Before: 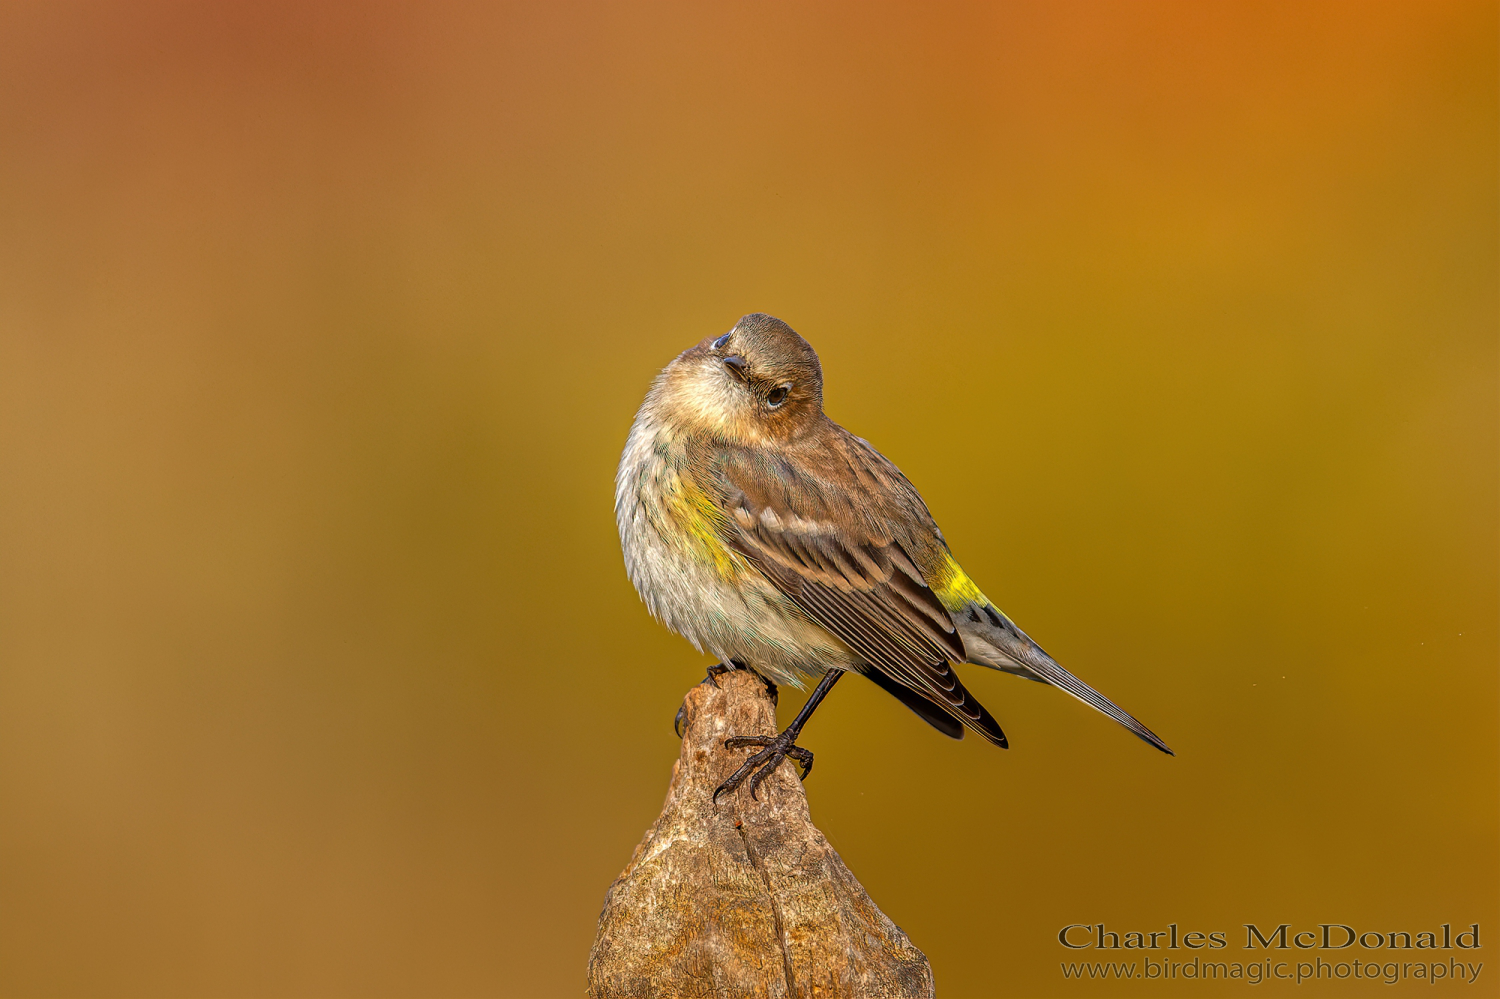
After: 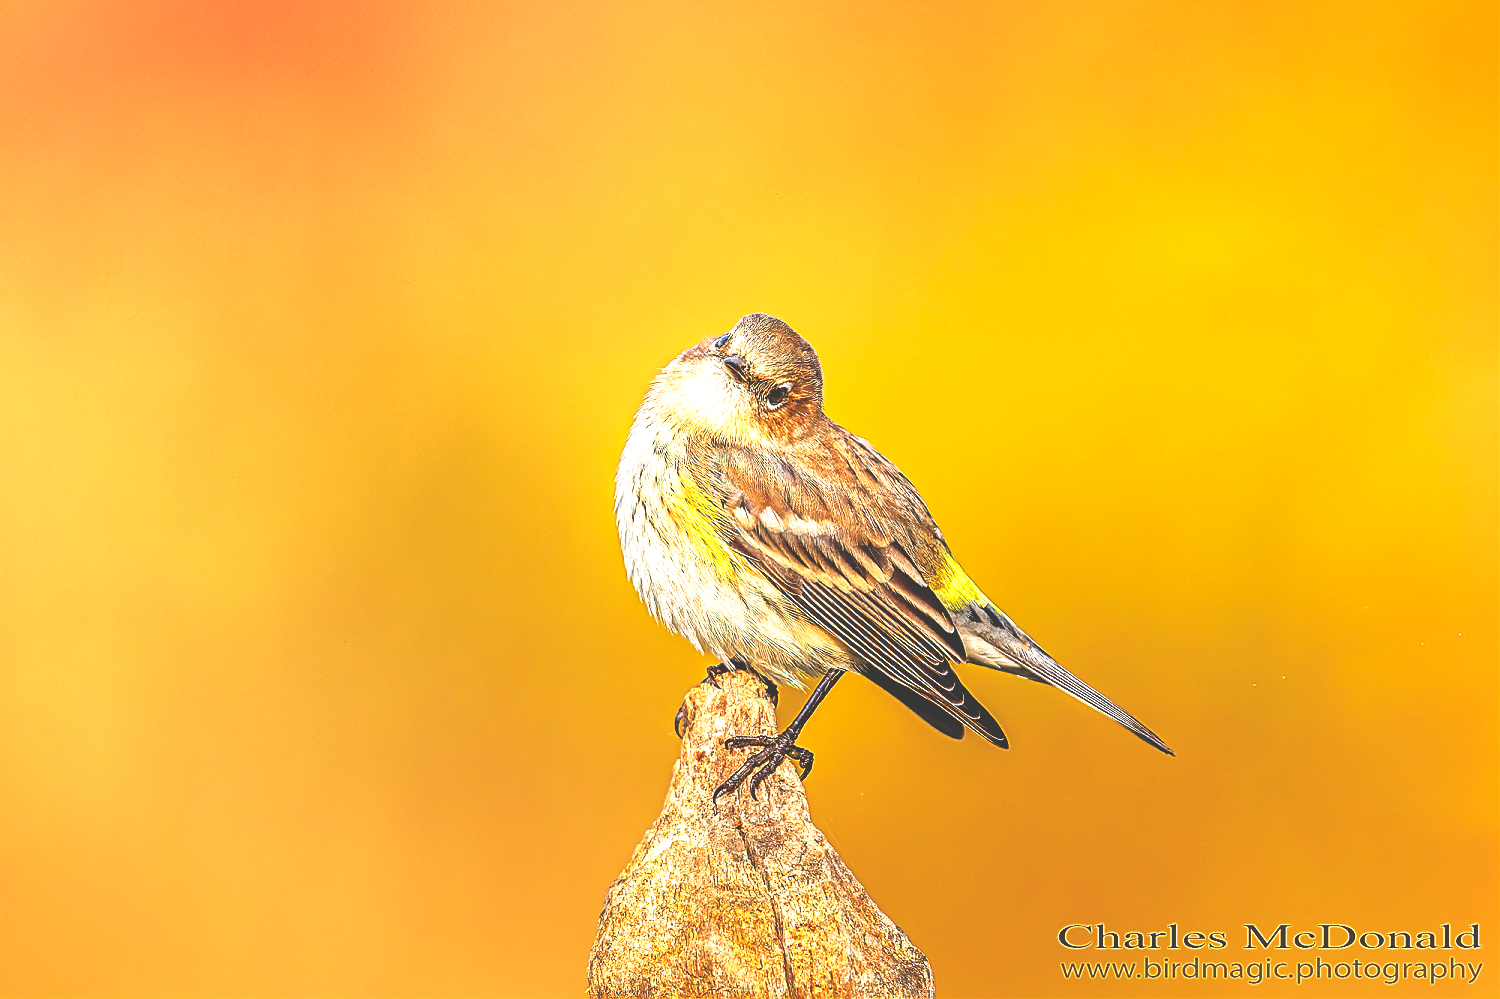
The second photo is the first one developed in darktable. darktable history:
base curve: curves: ch0 [(0, 0.036) (0.007, 0.037) (0.604, 0.887) (1, 1)], preserve colors none
sharpen: on, module defaults
exposure: black level correction 0, exposure 0.95 EV, compensate highlight preservation false
